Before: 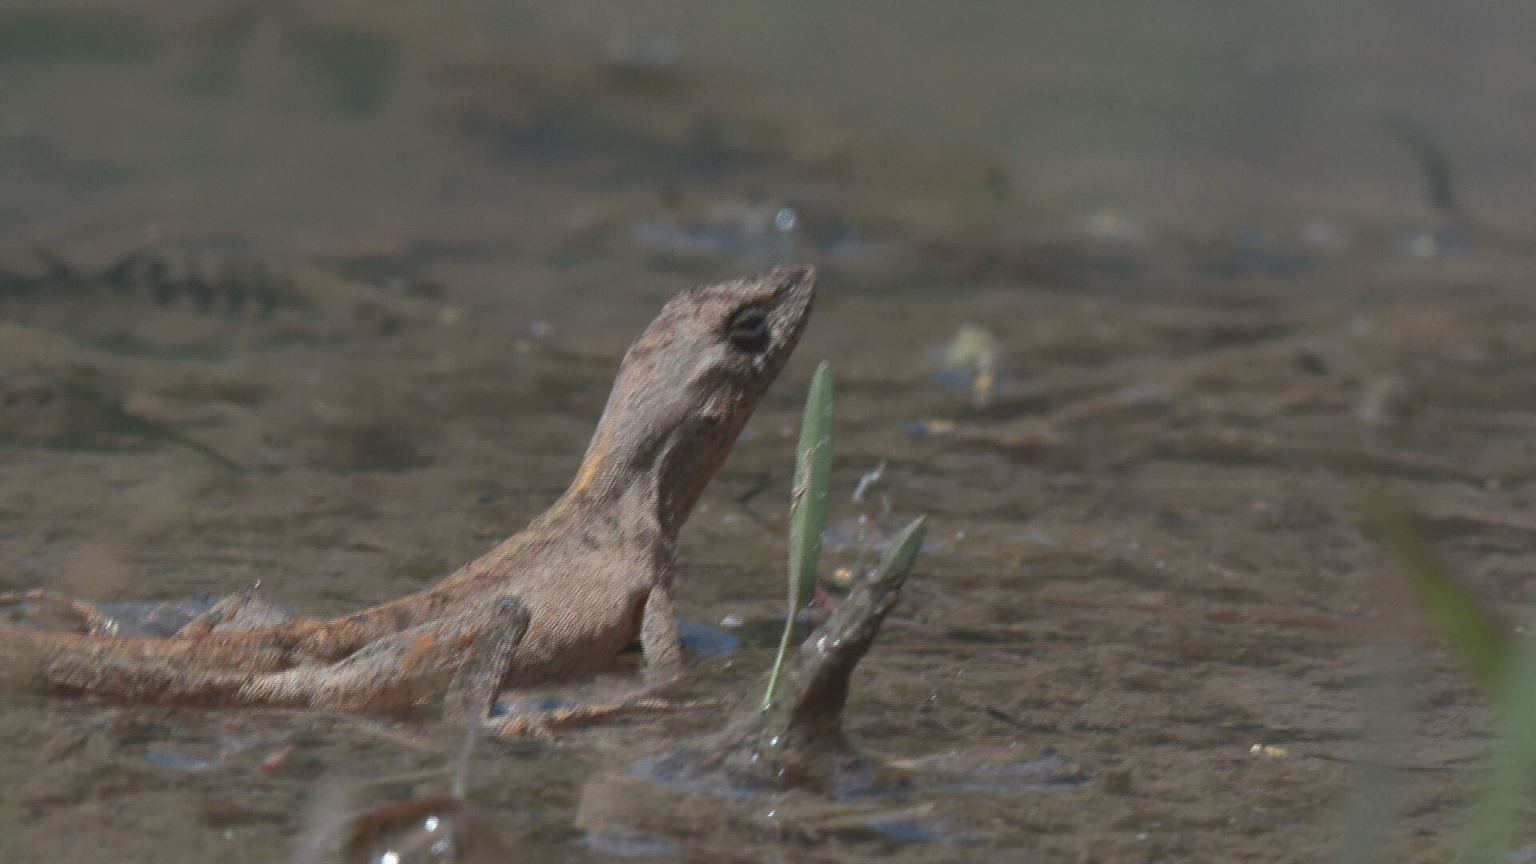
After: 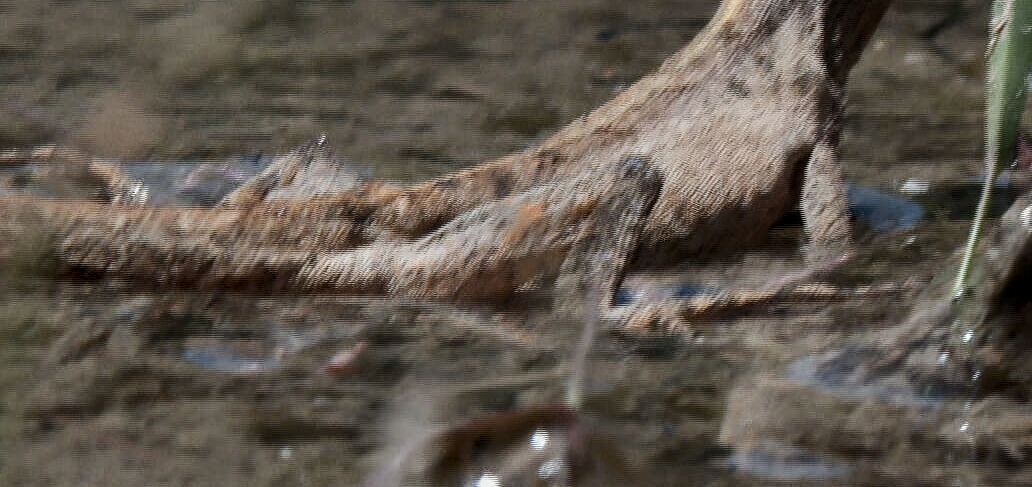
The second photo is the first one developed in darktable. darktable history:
exposure: exposure -0.152 EV, compensate exposure bias true, compensate highlight preservation false
filmic rgb: black relative exposure -7.65 EV, white relative exposure 4.56 EV, hardness 3.61, contrast 1.059, add noise in highlights 0.001, preserve chrominance no, color science v3 (2019), use custom middle-gray values true, contrast in highlights soft
crop and rotate: top 54.652%, right 46.245%, bottom 0.231%
tone equalizer: -8 EV -1.07 EV, -7 EV -1.05 EV, -6 EV -0.903 EV, -5 EV -0.548 EV, -3 EV 0.594 EV, -2 EV 0.863 EV, -1 EV 1 EV, +0 EV 1.07 EV, edges refinement/feathering 500, mask exposure compensation -1.57 EV, preserve details no
local contrast: on, module defaults
